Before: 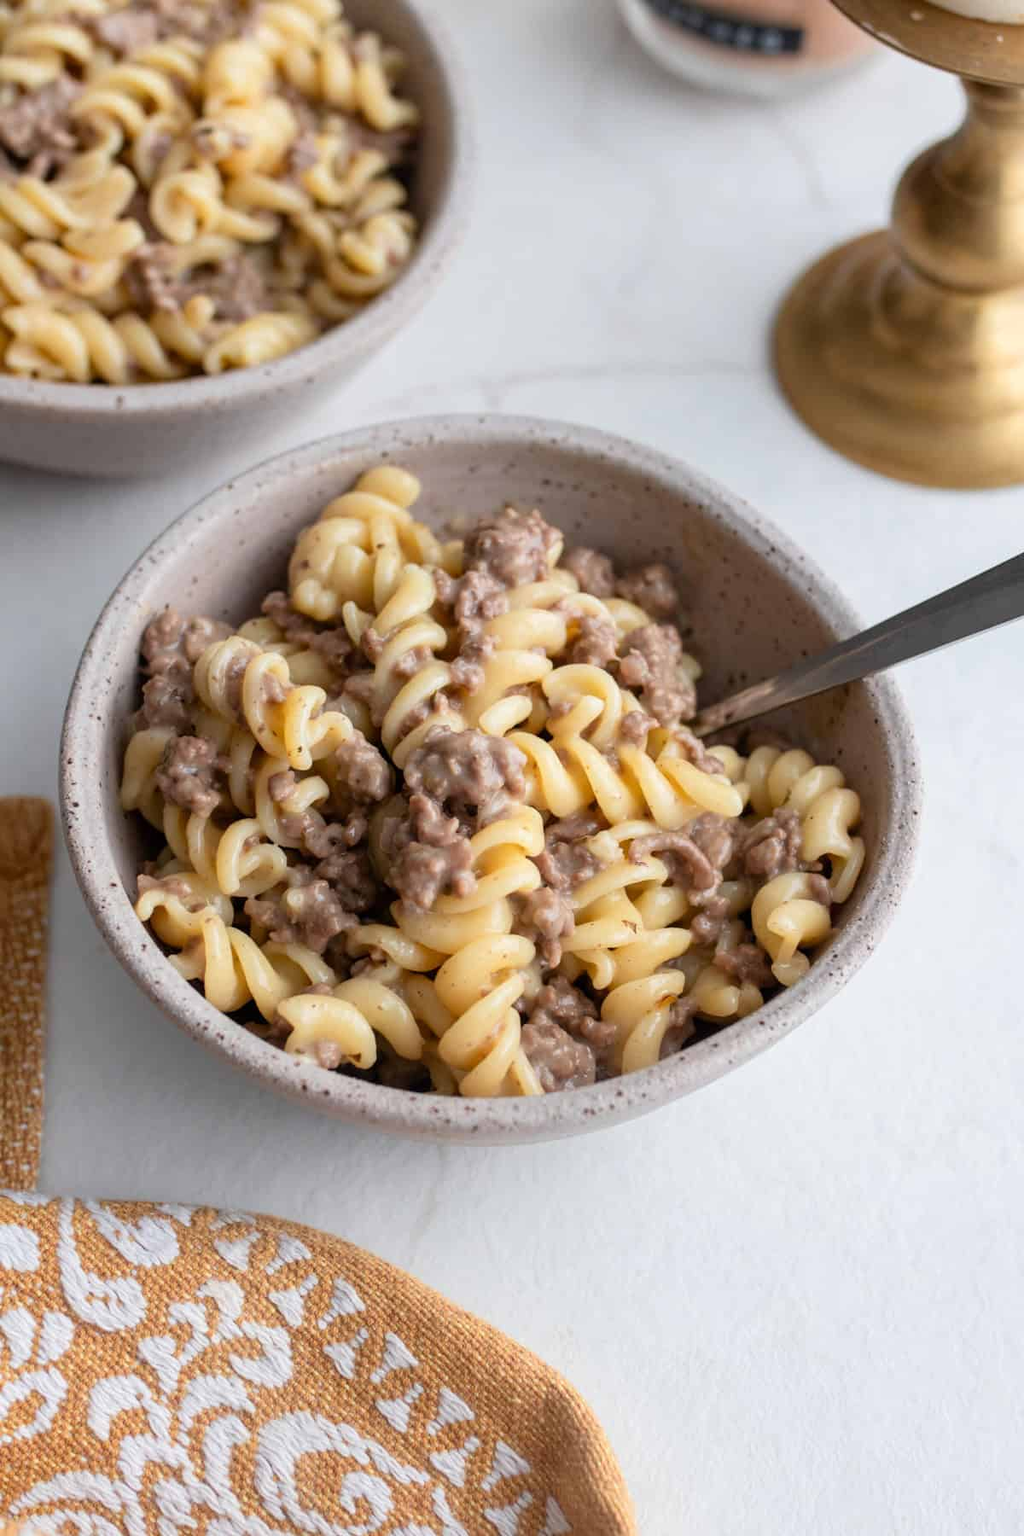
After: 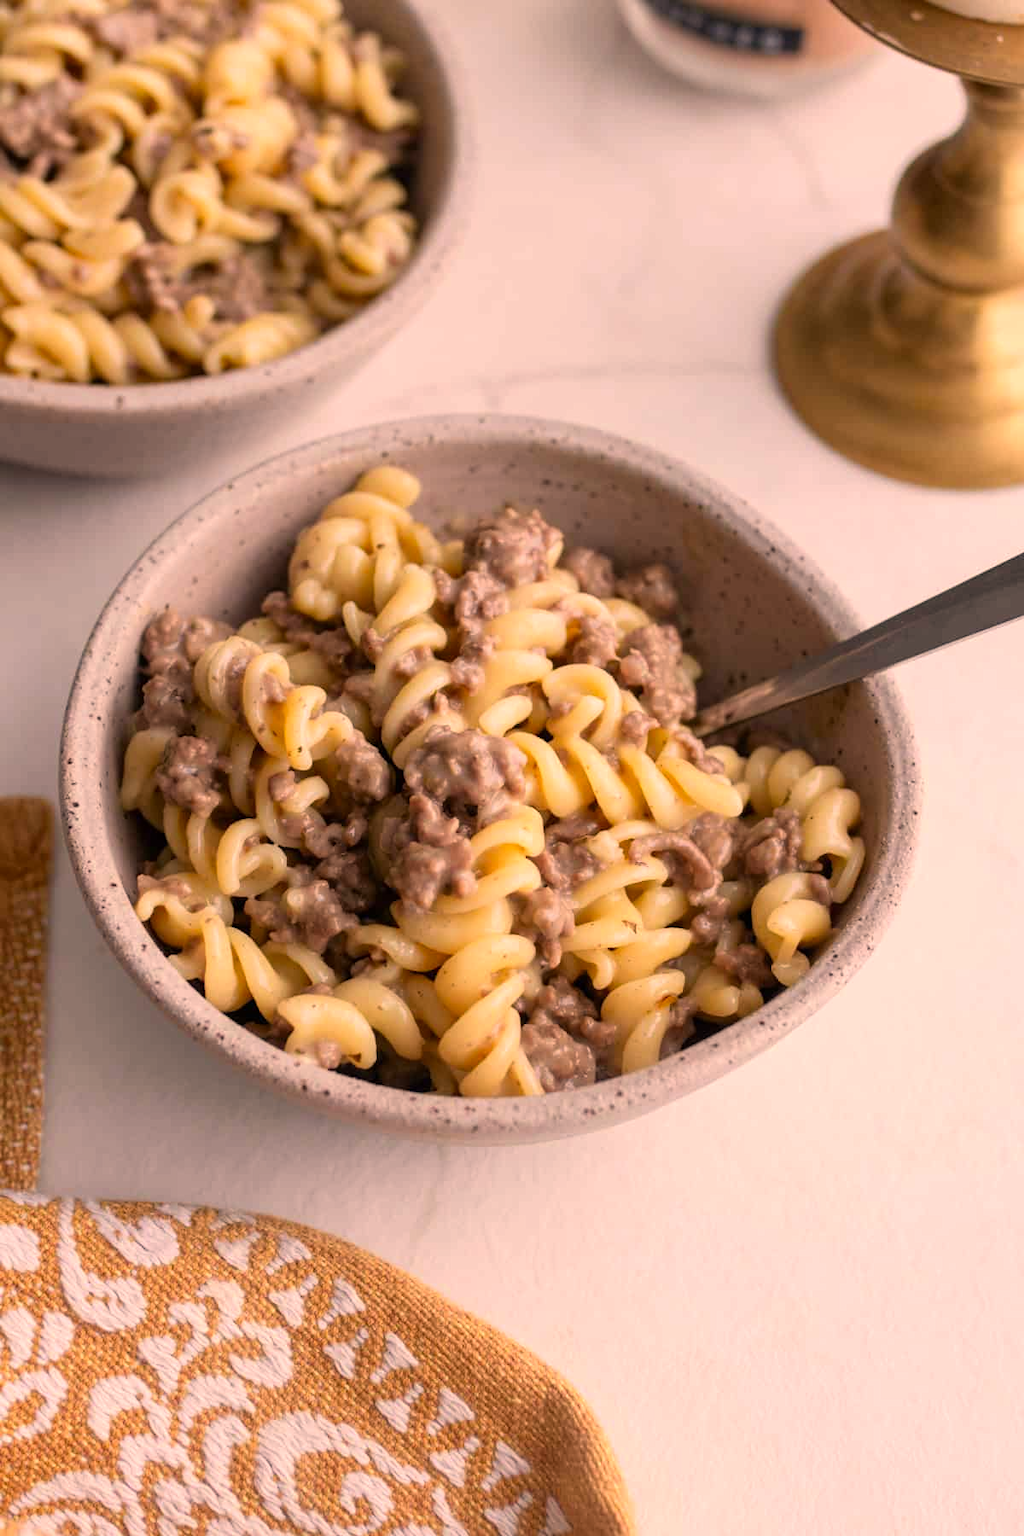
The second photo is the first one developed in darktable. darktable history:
color correction: highlights a* 17.47, highlights b* 18.47
